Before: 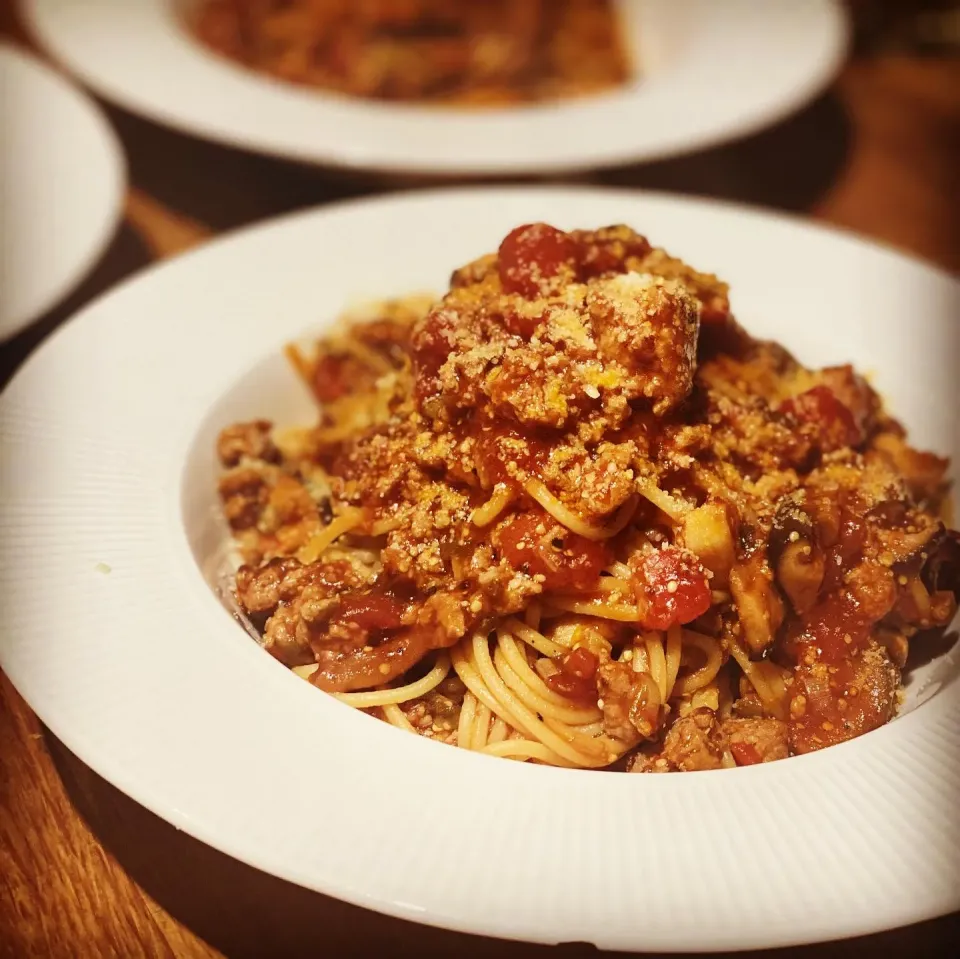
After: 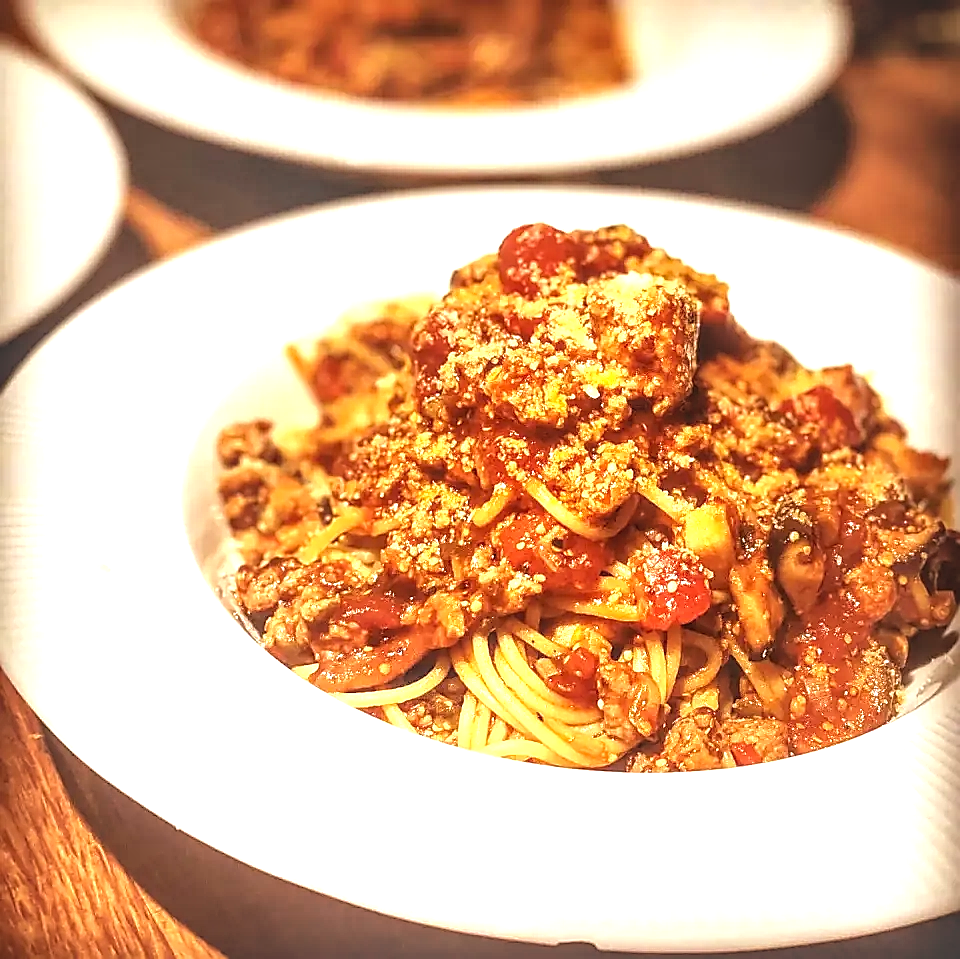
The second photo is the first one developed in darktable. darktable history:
tone equalizer: -8 EV -0.714 EV, -7 EV -0.674 EV, -6 EV -0.639 EV, -5 EV -0.421 EV, -3 EV 0.376 EV, -2 EV 0.6 EV, -1 EV 0.683 EV, +0 EV 0.768 EV
sharpen: radius 1.35, amount 1.239, threshold 0.657
local contrast: highlights 3%, shadows 5%, detail 133%
exposure: exposure 0.376 EV, compensate exposure bias true, compensate highlight preservation false
